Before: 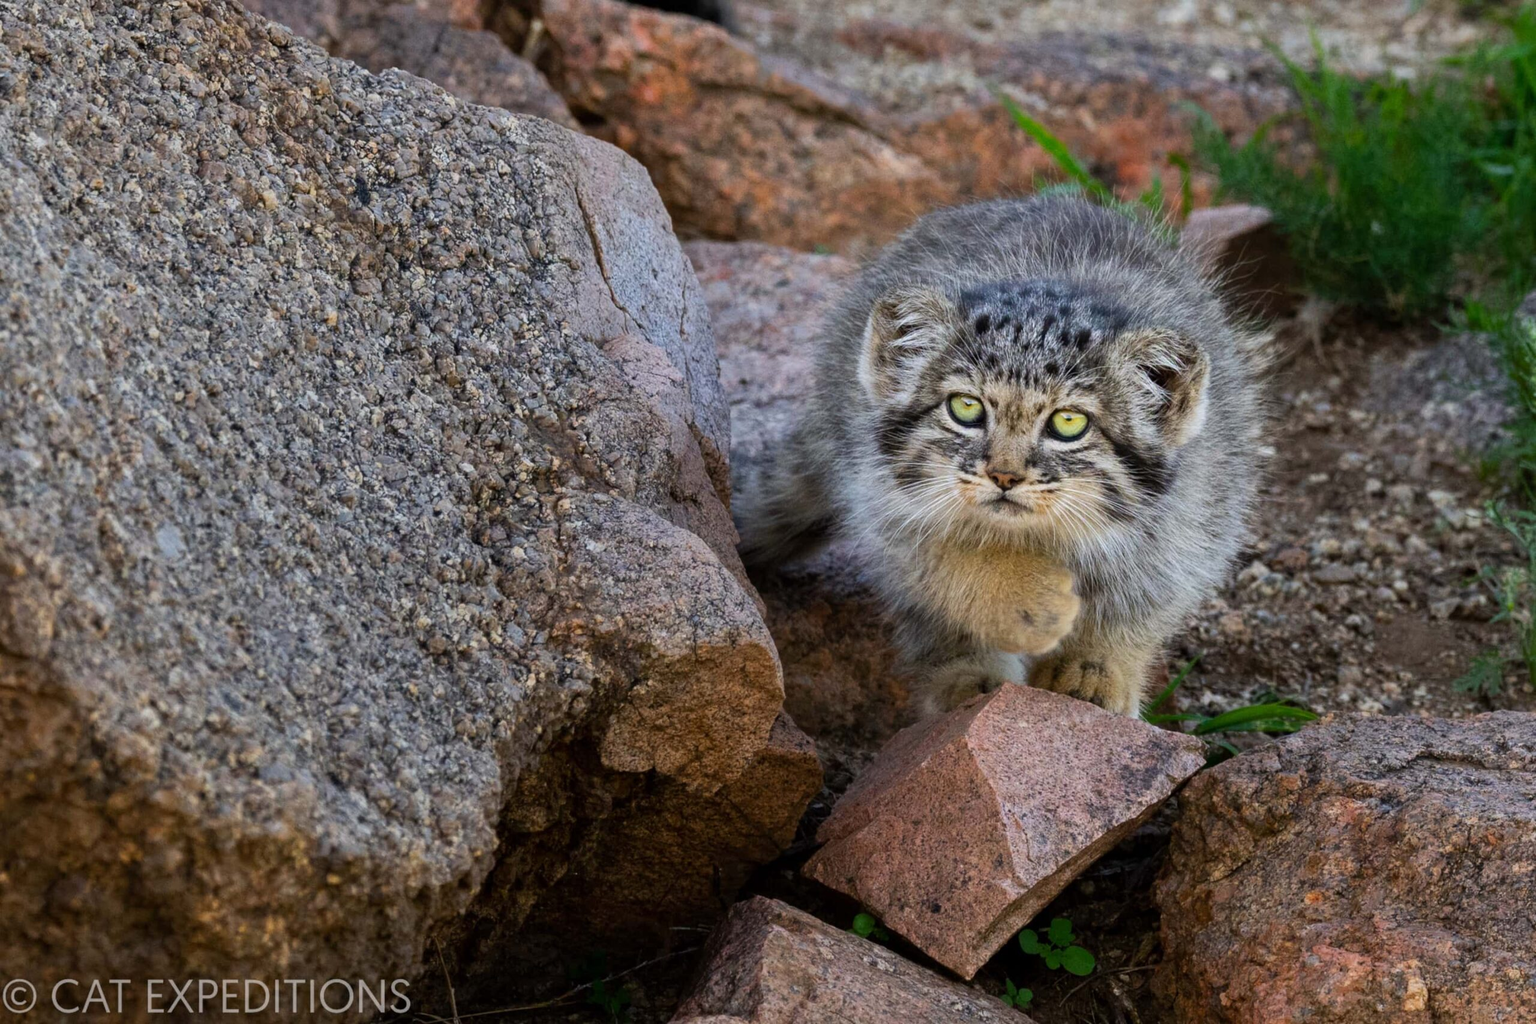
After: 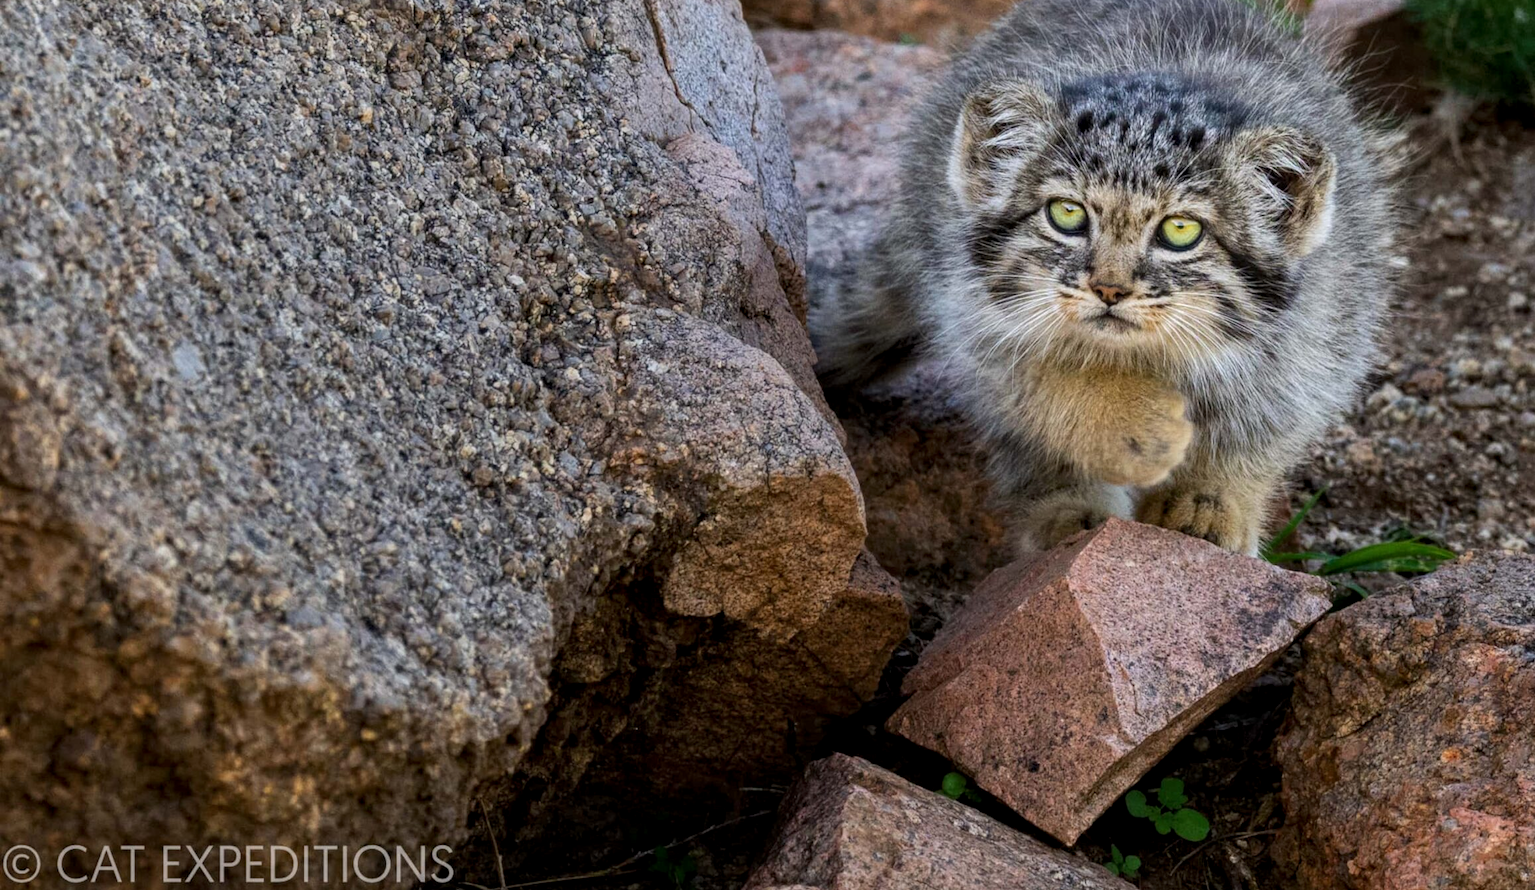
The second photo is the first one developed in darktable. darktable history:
local contrast: on, module defaults
crop: top 20.916%, right 9.437%, bottom 0.316%
